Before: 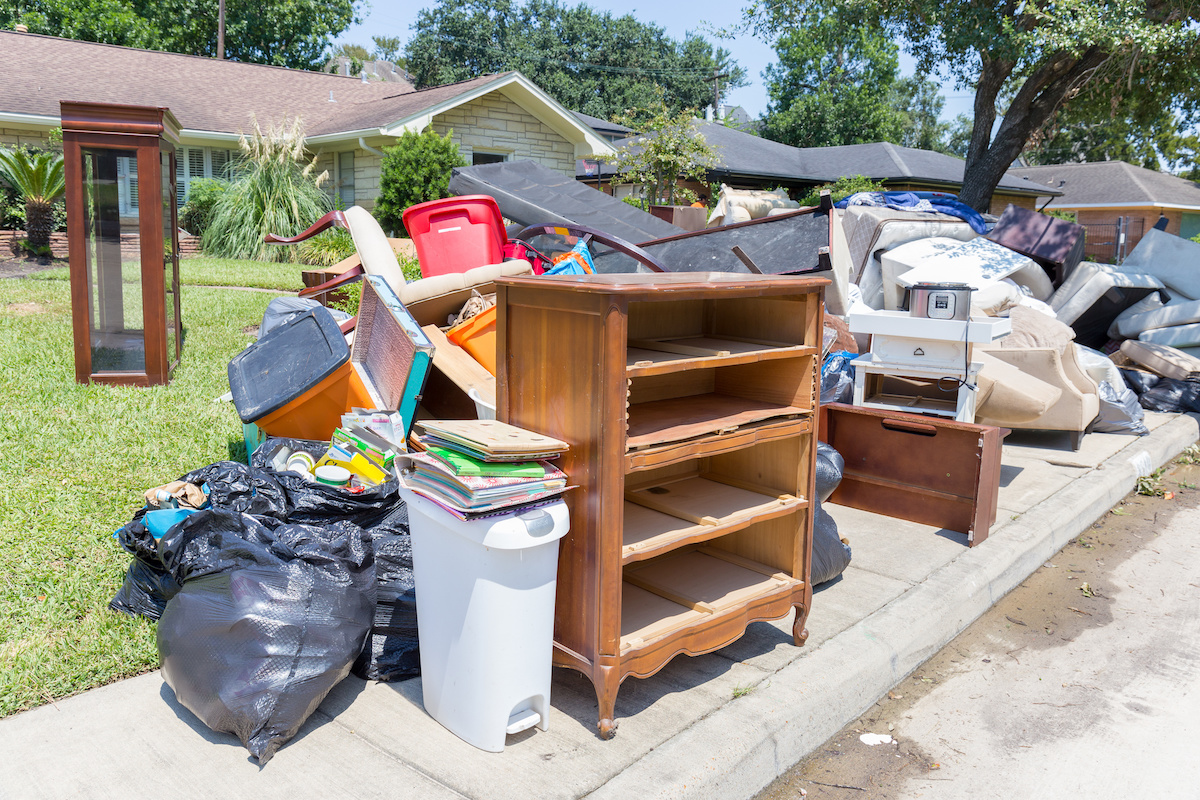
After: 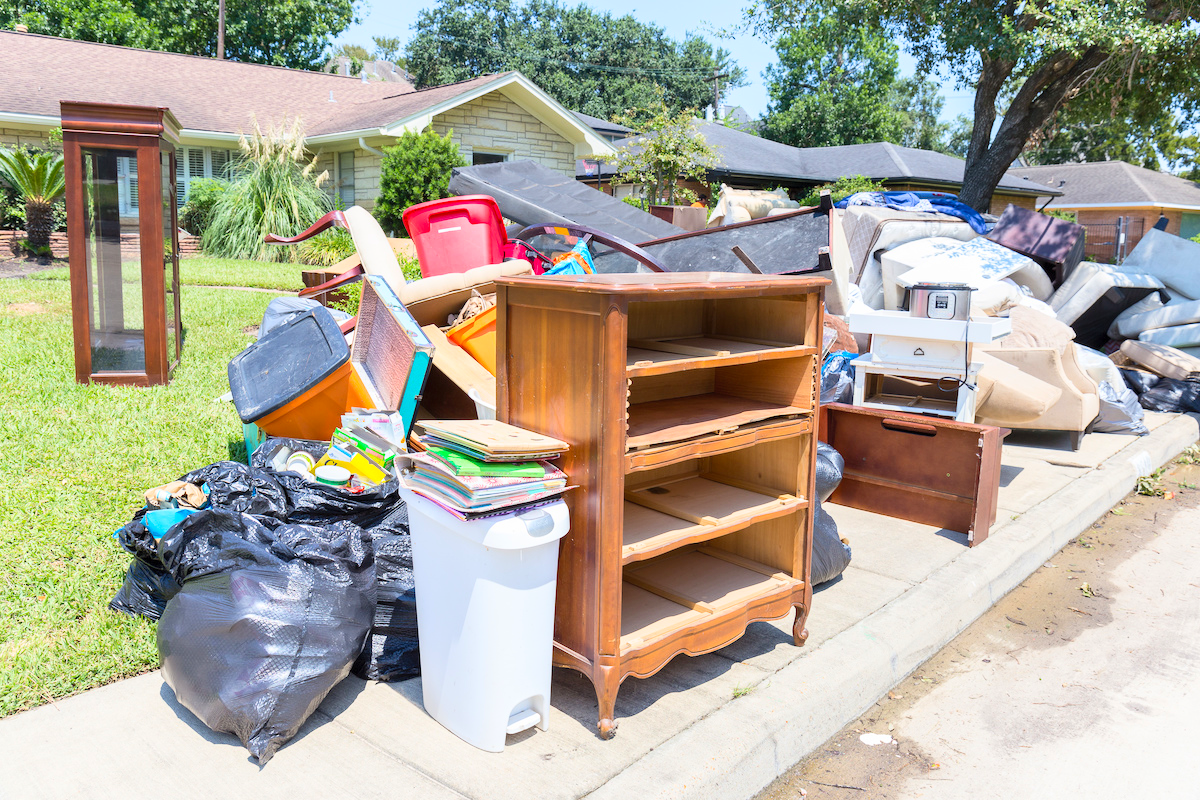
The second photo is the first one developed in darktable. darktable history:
contrast brightness saturation: contrast 0.196, brightness 0.167, saturation 0.217
